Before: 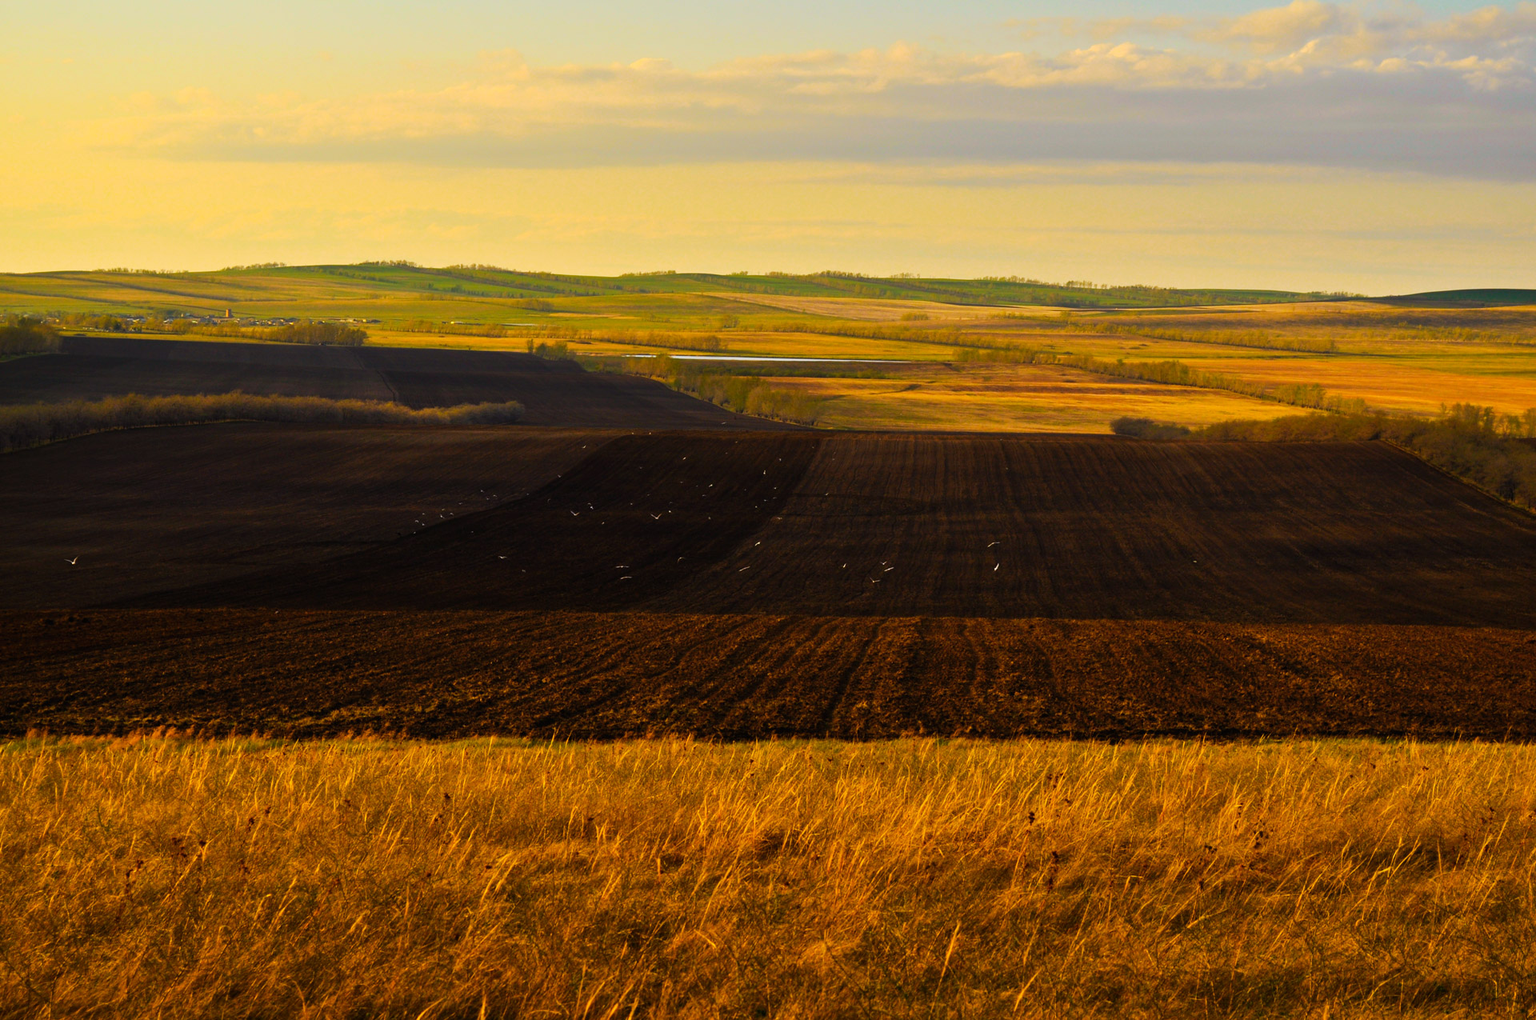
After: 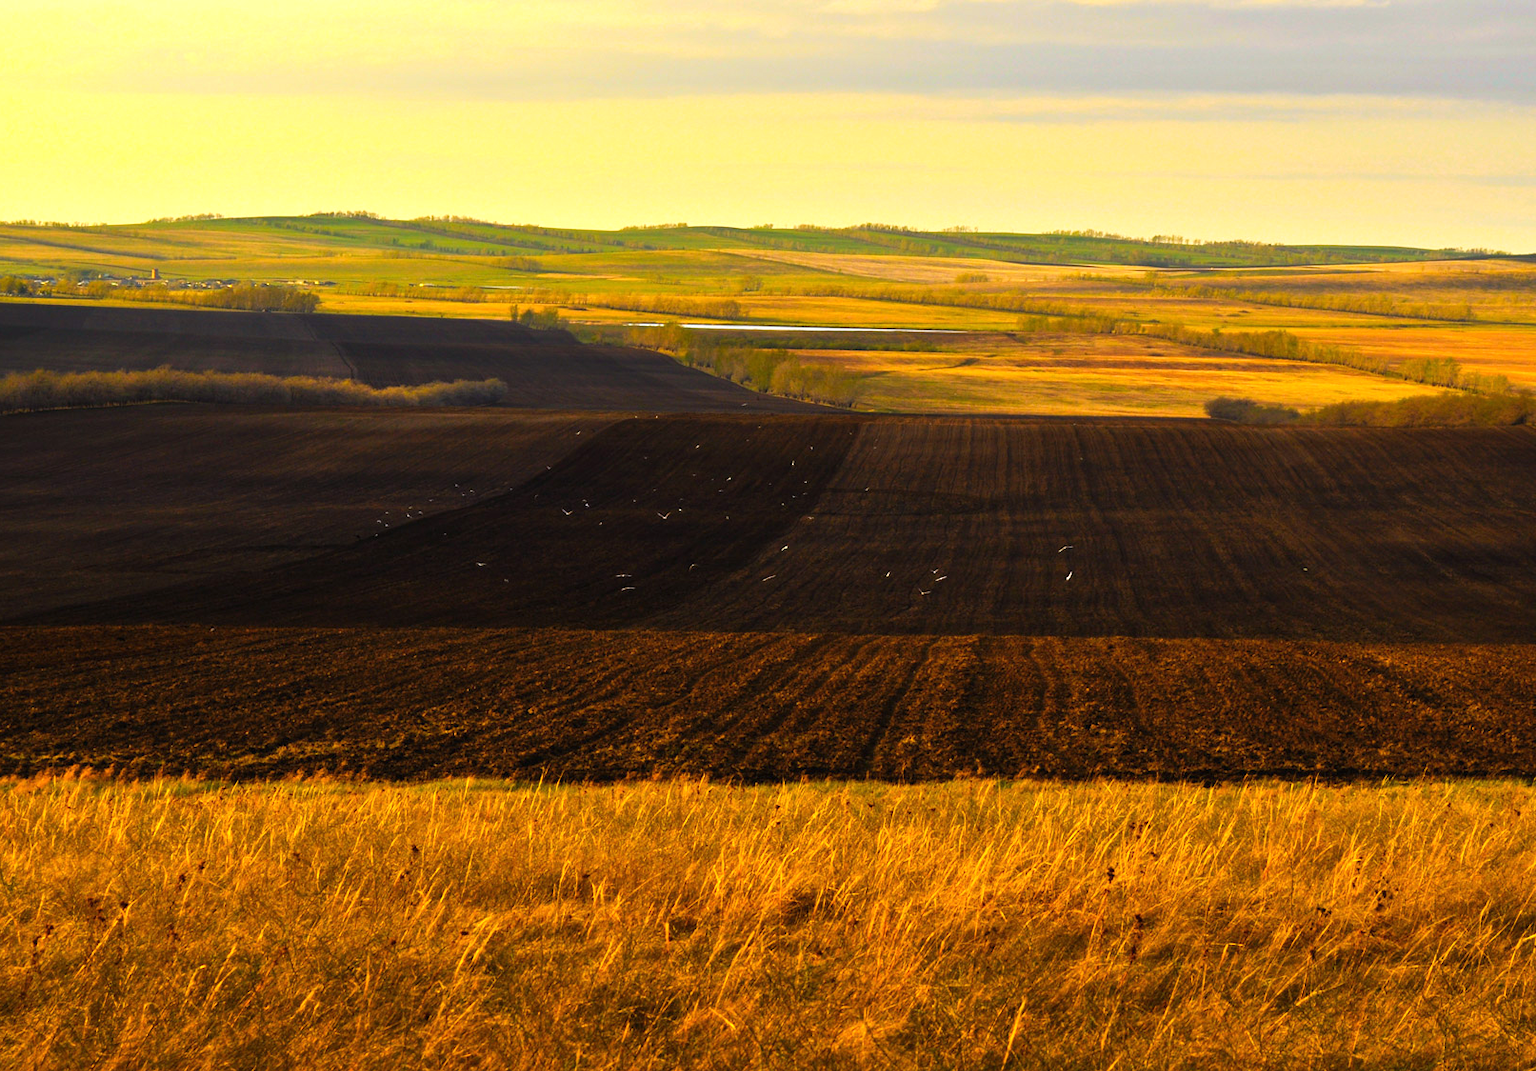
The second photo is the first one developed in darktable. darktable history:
exposure: black level correction 0, exposure 0.6 EV, compensate highlight preservation false
white balance: red 0.986, blue 1.01
crop: left 6.446%, top 8.188%, right 9.538%, bottom 3.548%
